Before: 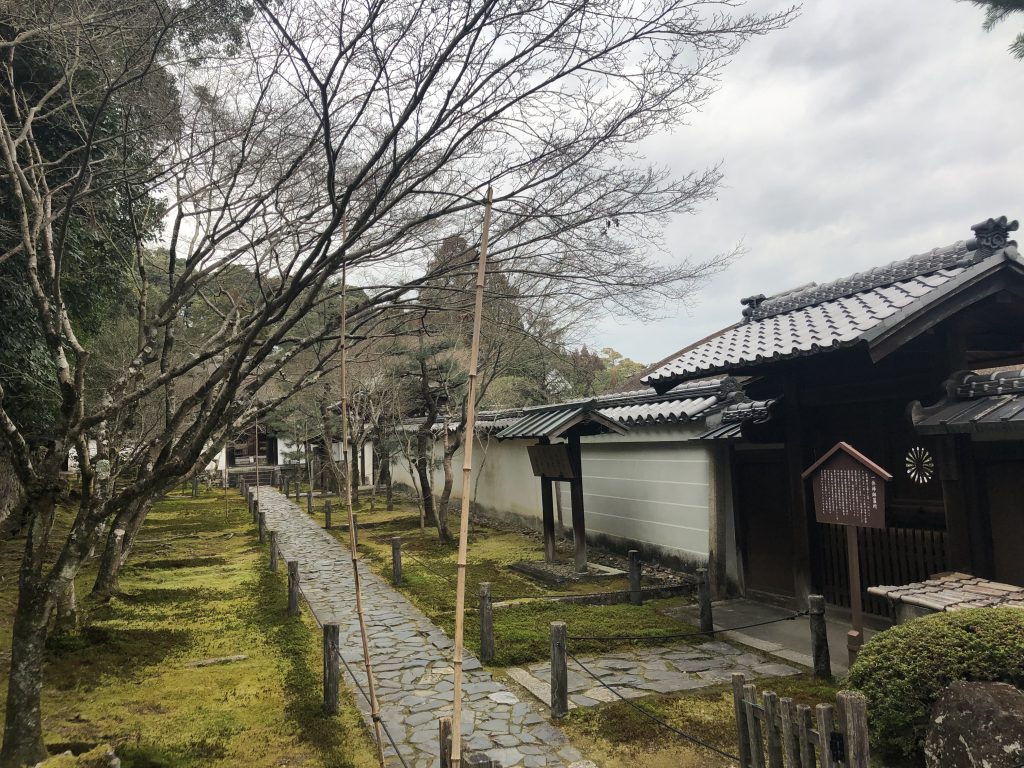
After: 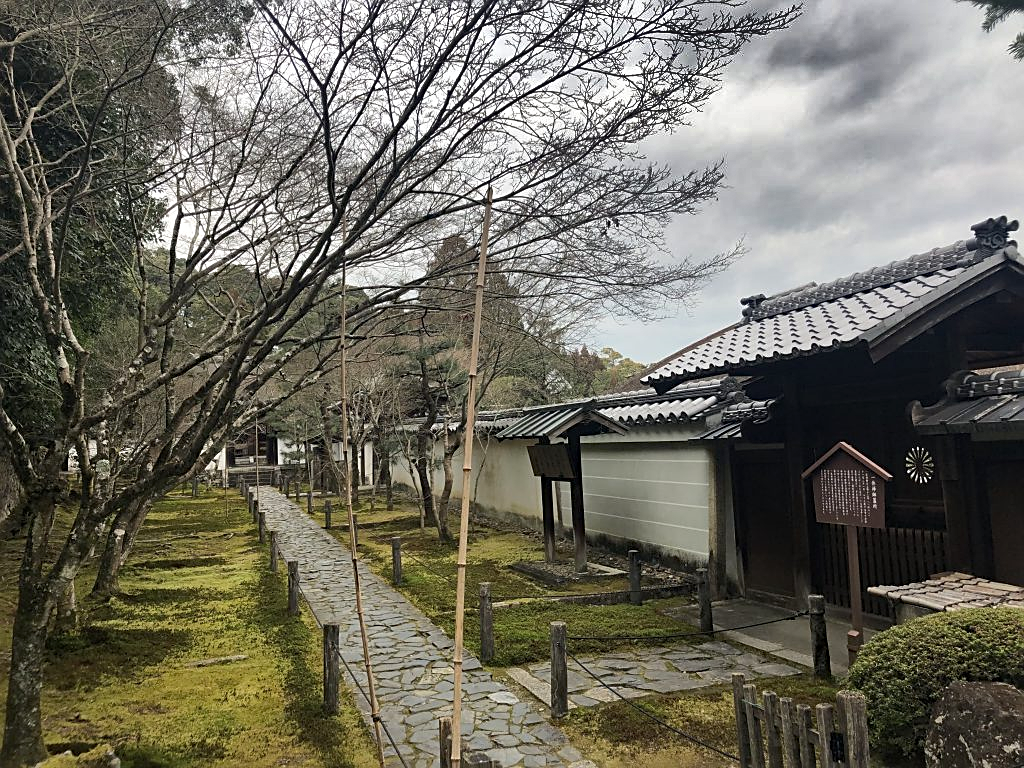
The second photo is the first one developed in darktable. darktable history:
shadows and highlights: shadows 19.13, highlights -83.41, soften with gaussian
sharpen: on, module defaults
haze removal: compatibility mode true, adaptive false
